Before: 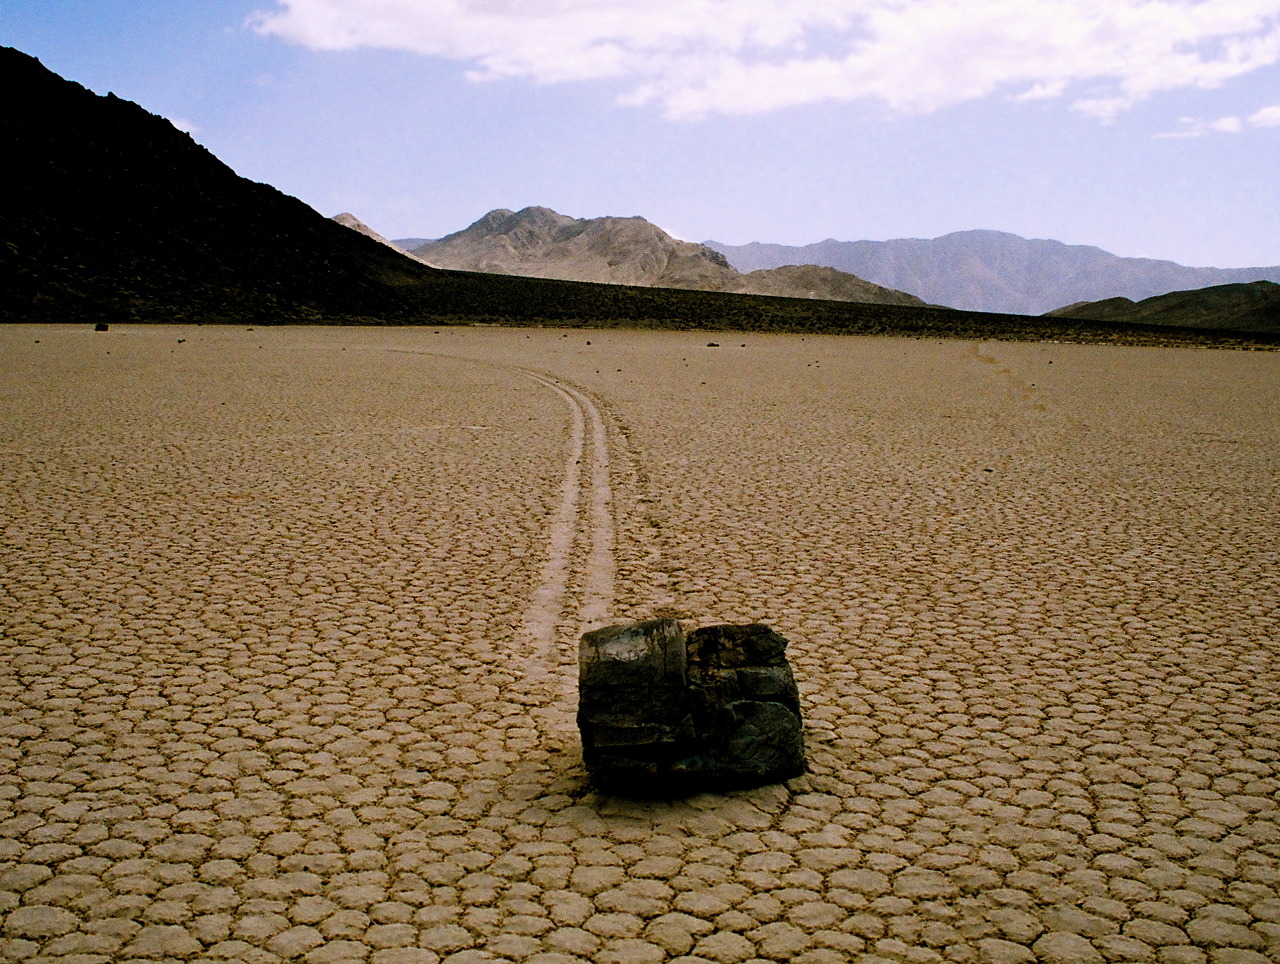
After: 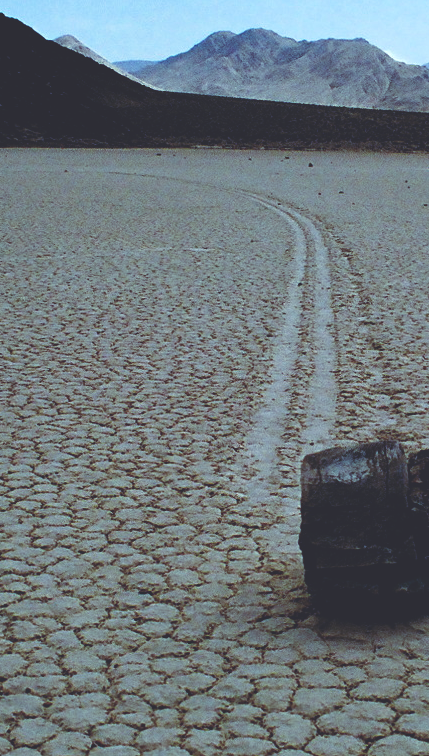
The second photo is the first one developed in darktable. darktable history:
rgb curve: curves: ch0 [(0, 0.186) (0.314, 0.284) (0.576, 0.466) (0.805, 0.691) (0.936, 0.886)]; ch1 [(0, 0.186) (0.314, 0.284) (0.581, 0.534) (0.771, 0.746) (0.936, 0.958)]; ch2 [(0, 0.216) (0.275, 0.39) (1, 1)], mode RGB, independent channels, compensate middle gray true, preserve colors none
white balance: red 0.983, blue 1.036
crop and rotate: left 21.77%, top 18.528%, right 44.676%, bottom 2.997%
